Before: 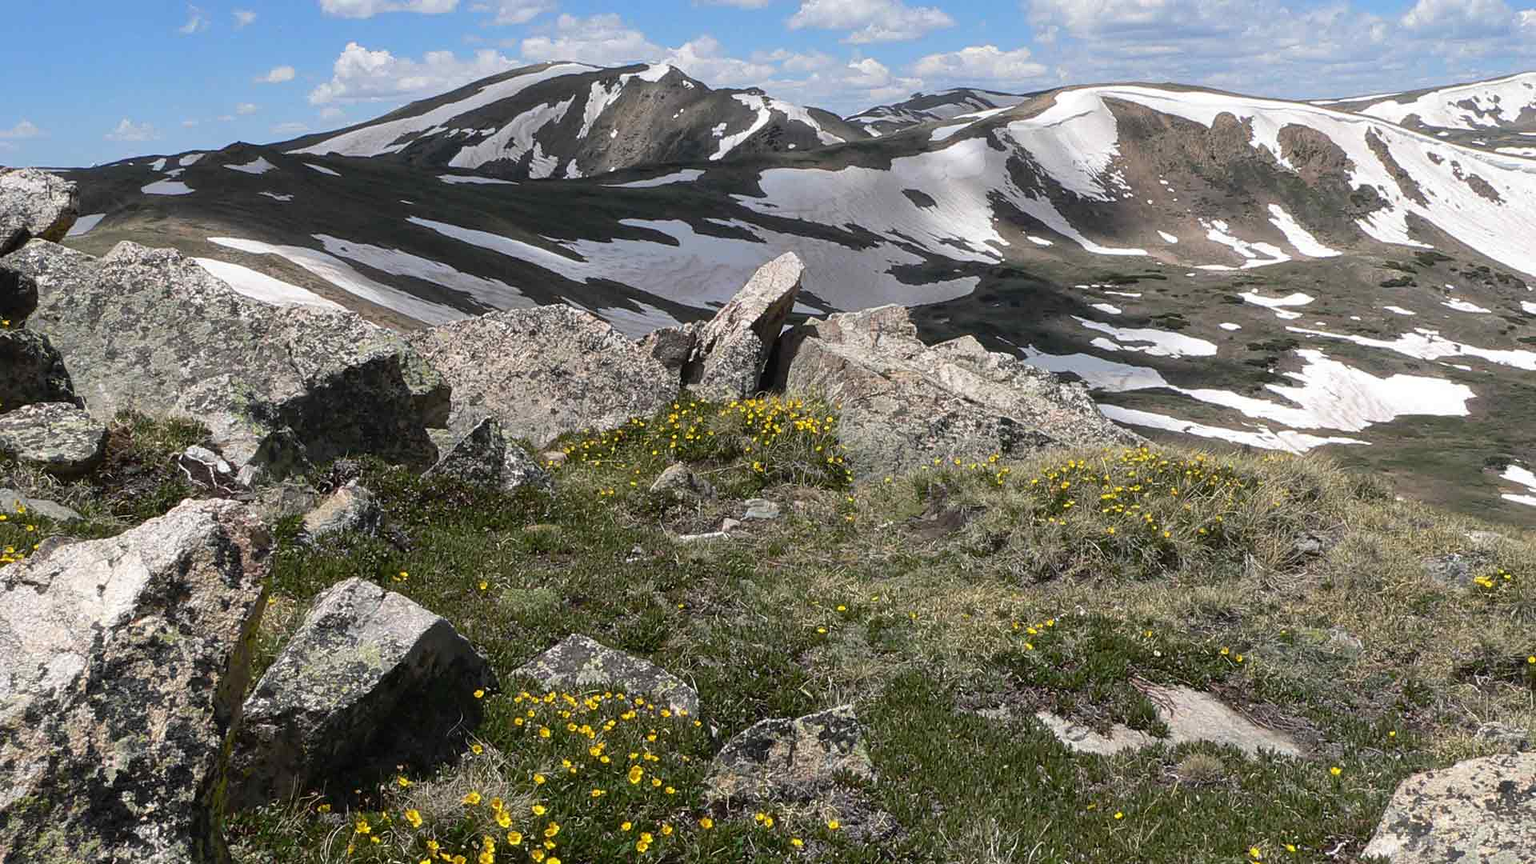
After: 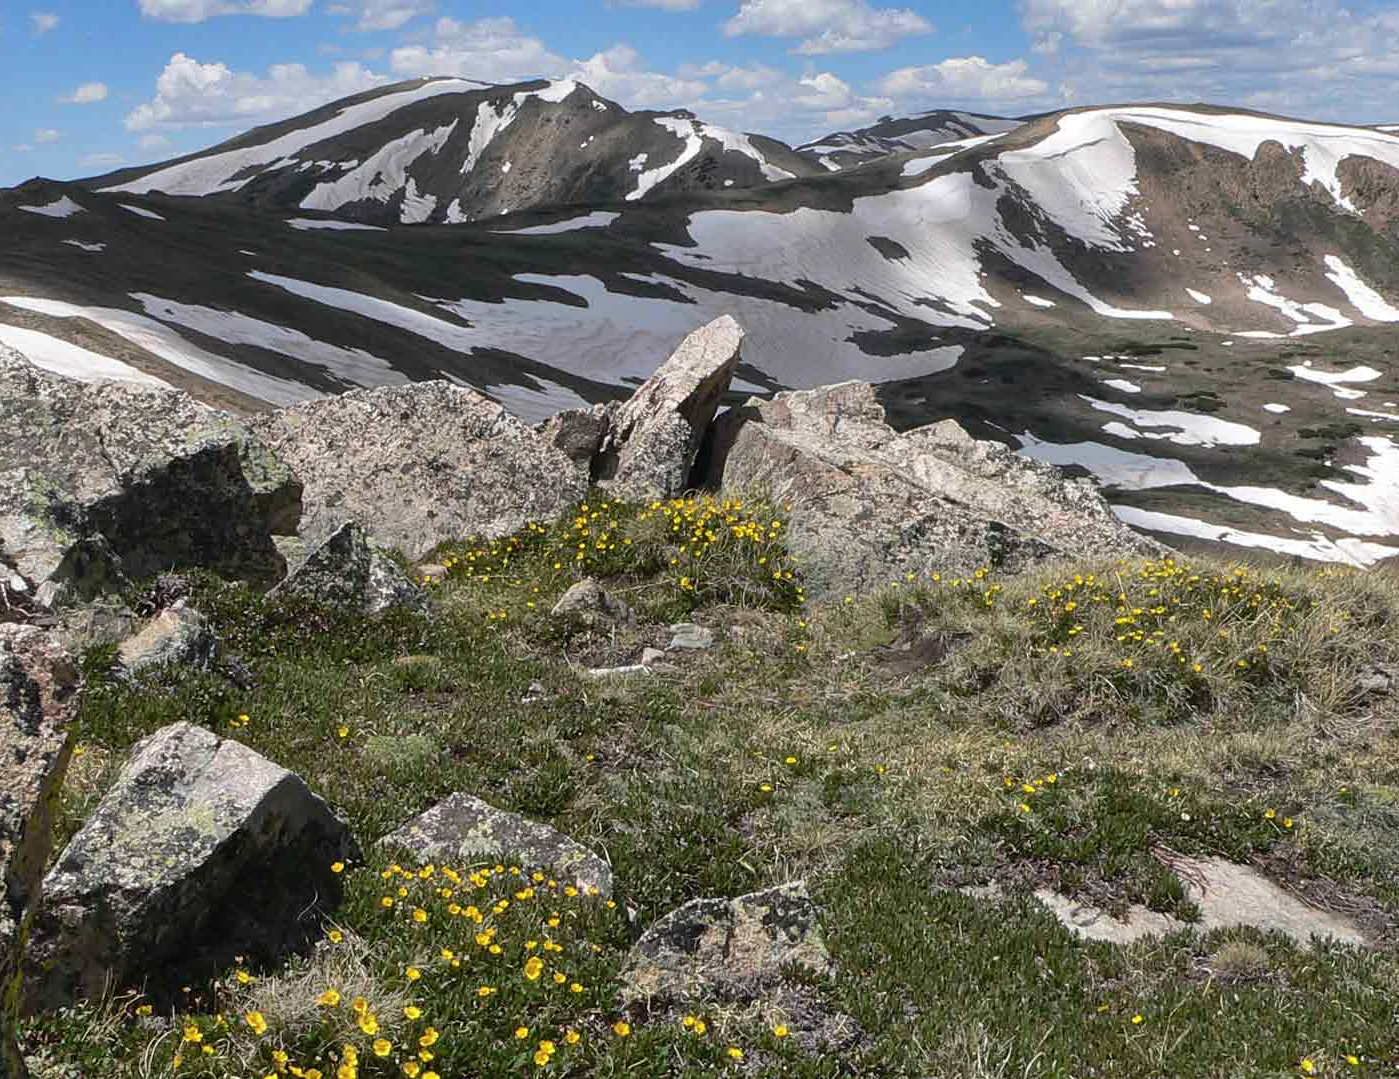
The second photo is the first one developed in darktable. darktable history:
shadows and highlights: soften with gaussian
crop: left 13.623%, top 0%, right 13.509%
